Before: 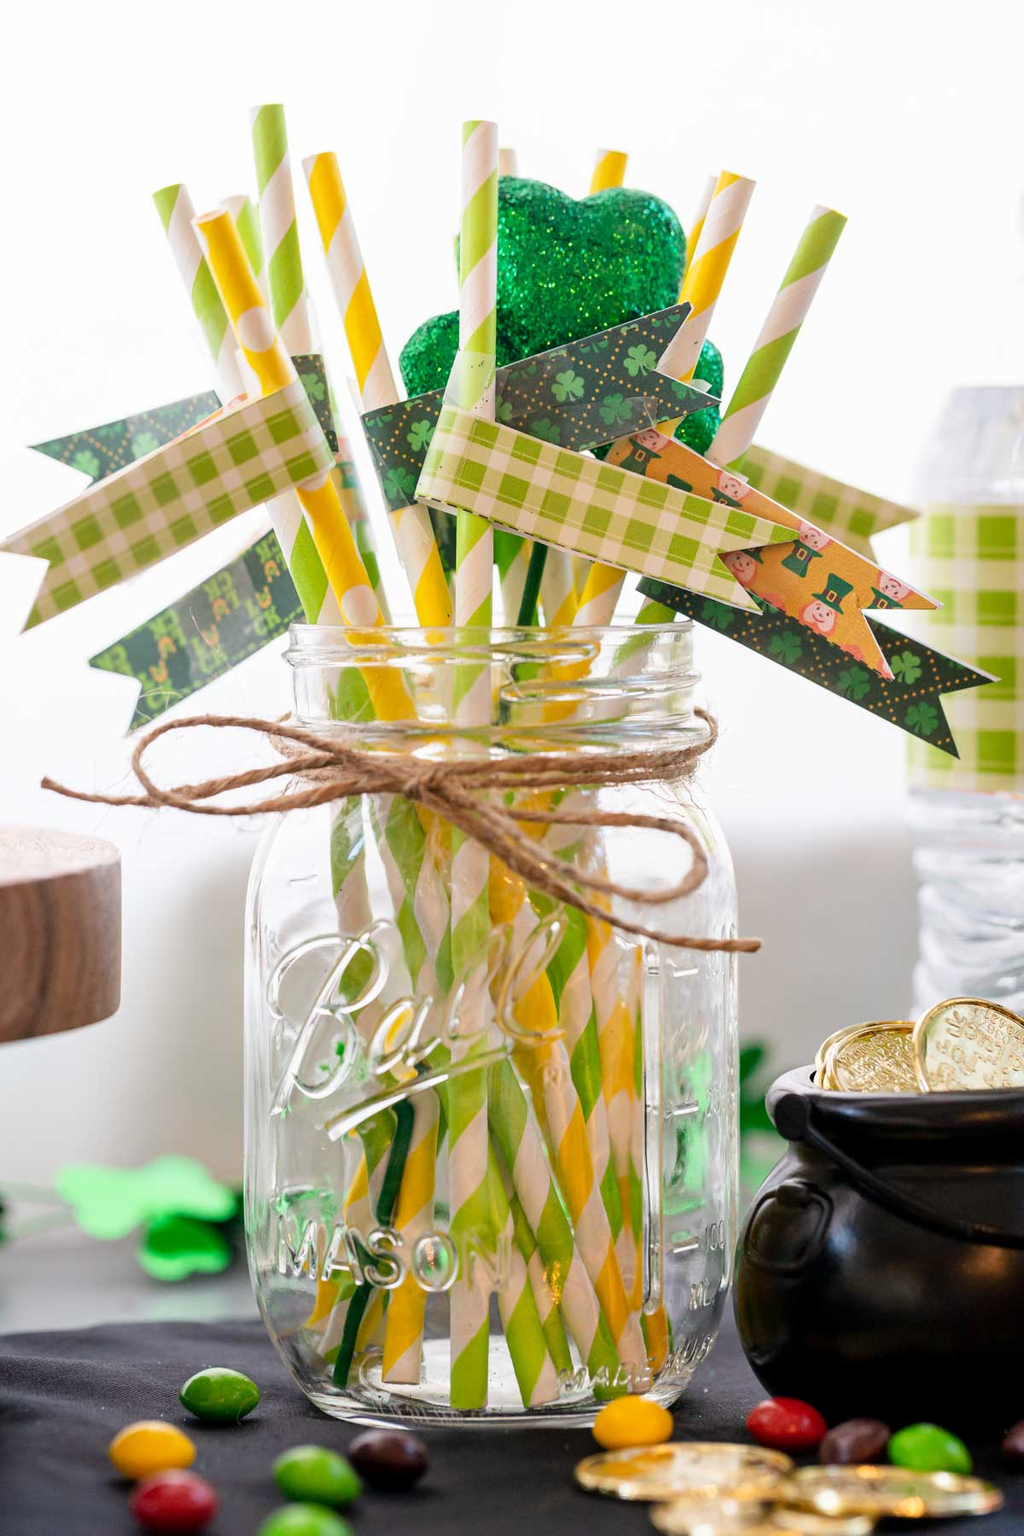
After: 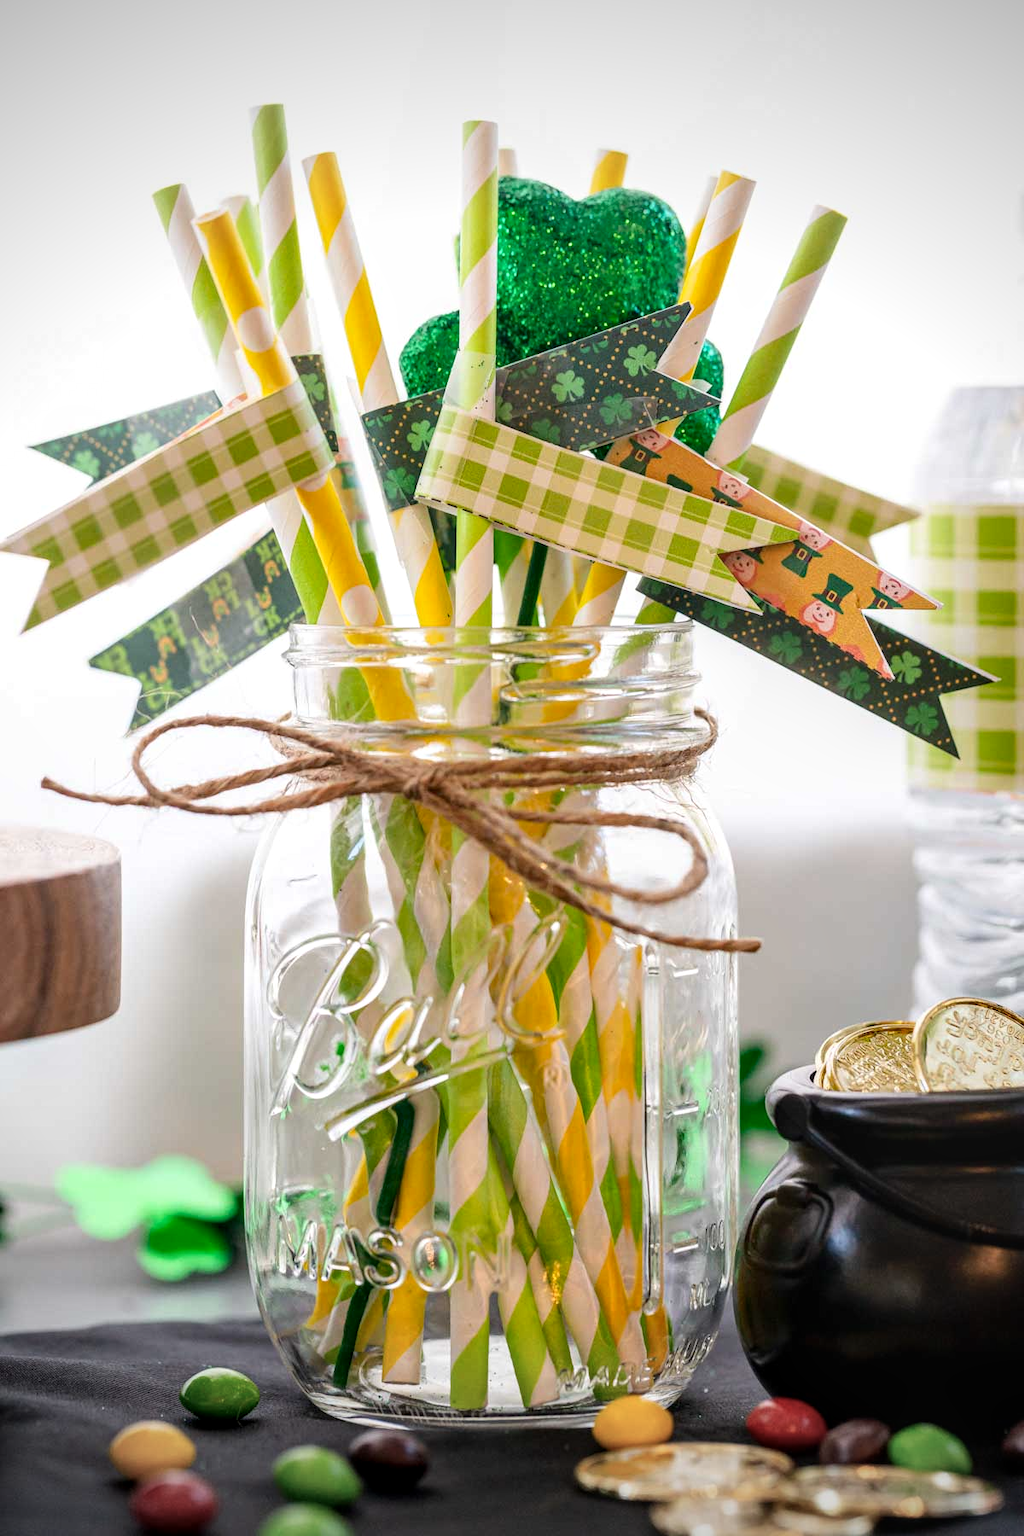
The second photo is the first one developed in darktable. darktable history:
contrast brightness saturation: contrast 0.076, saturation 0.02
vignetting: width/height ratio 1.095
local contrast: on, module defaults
